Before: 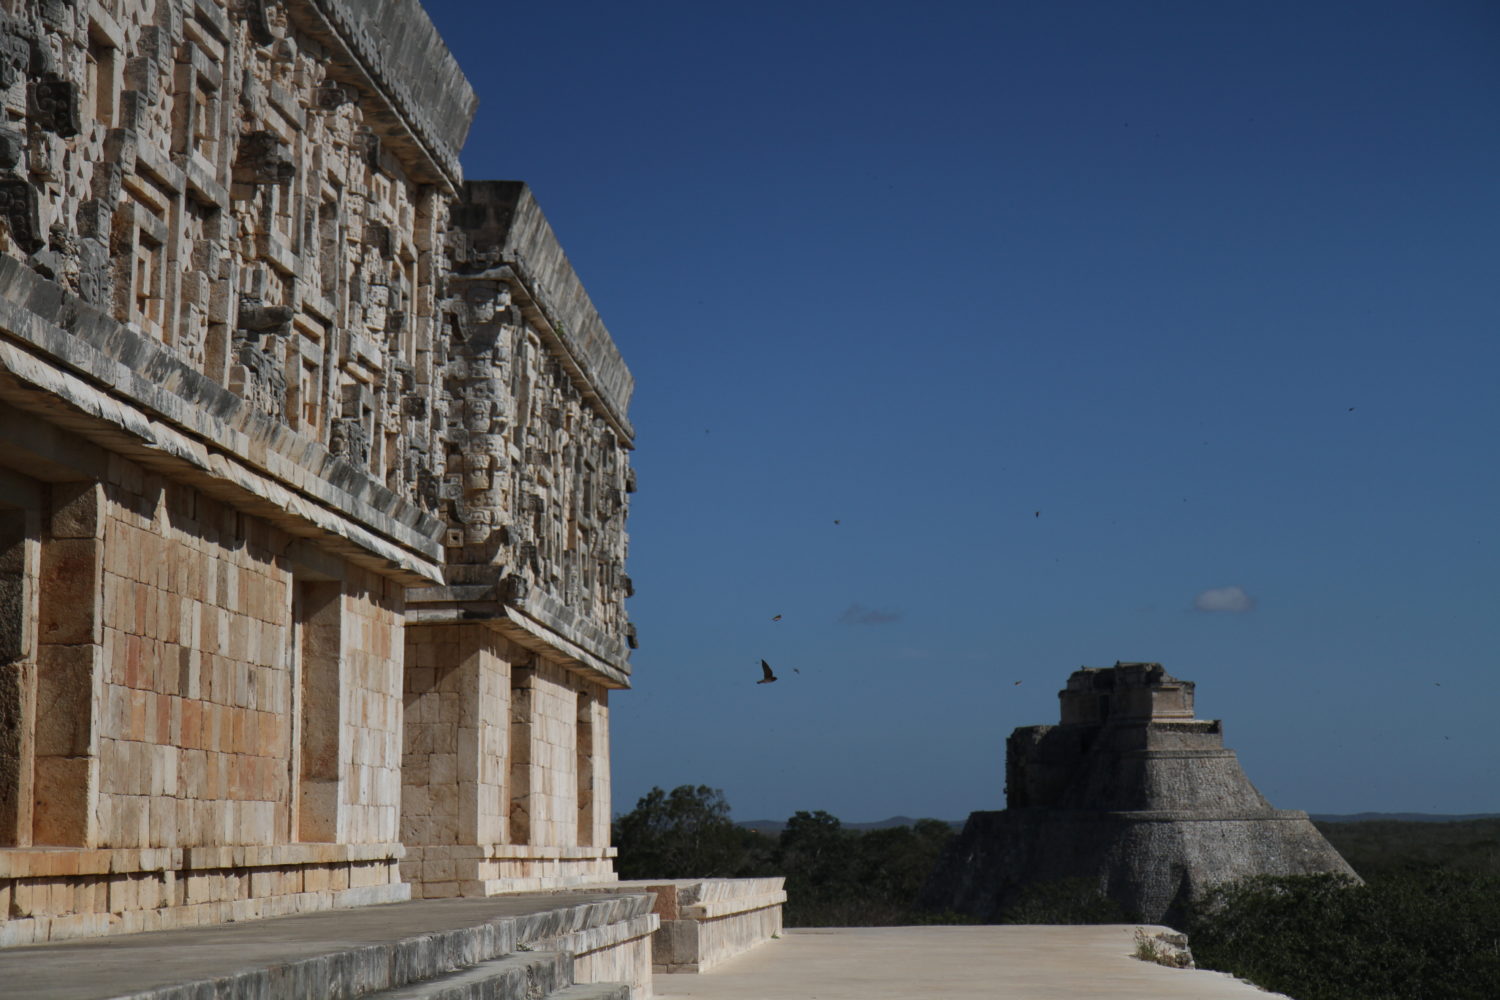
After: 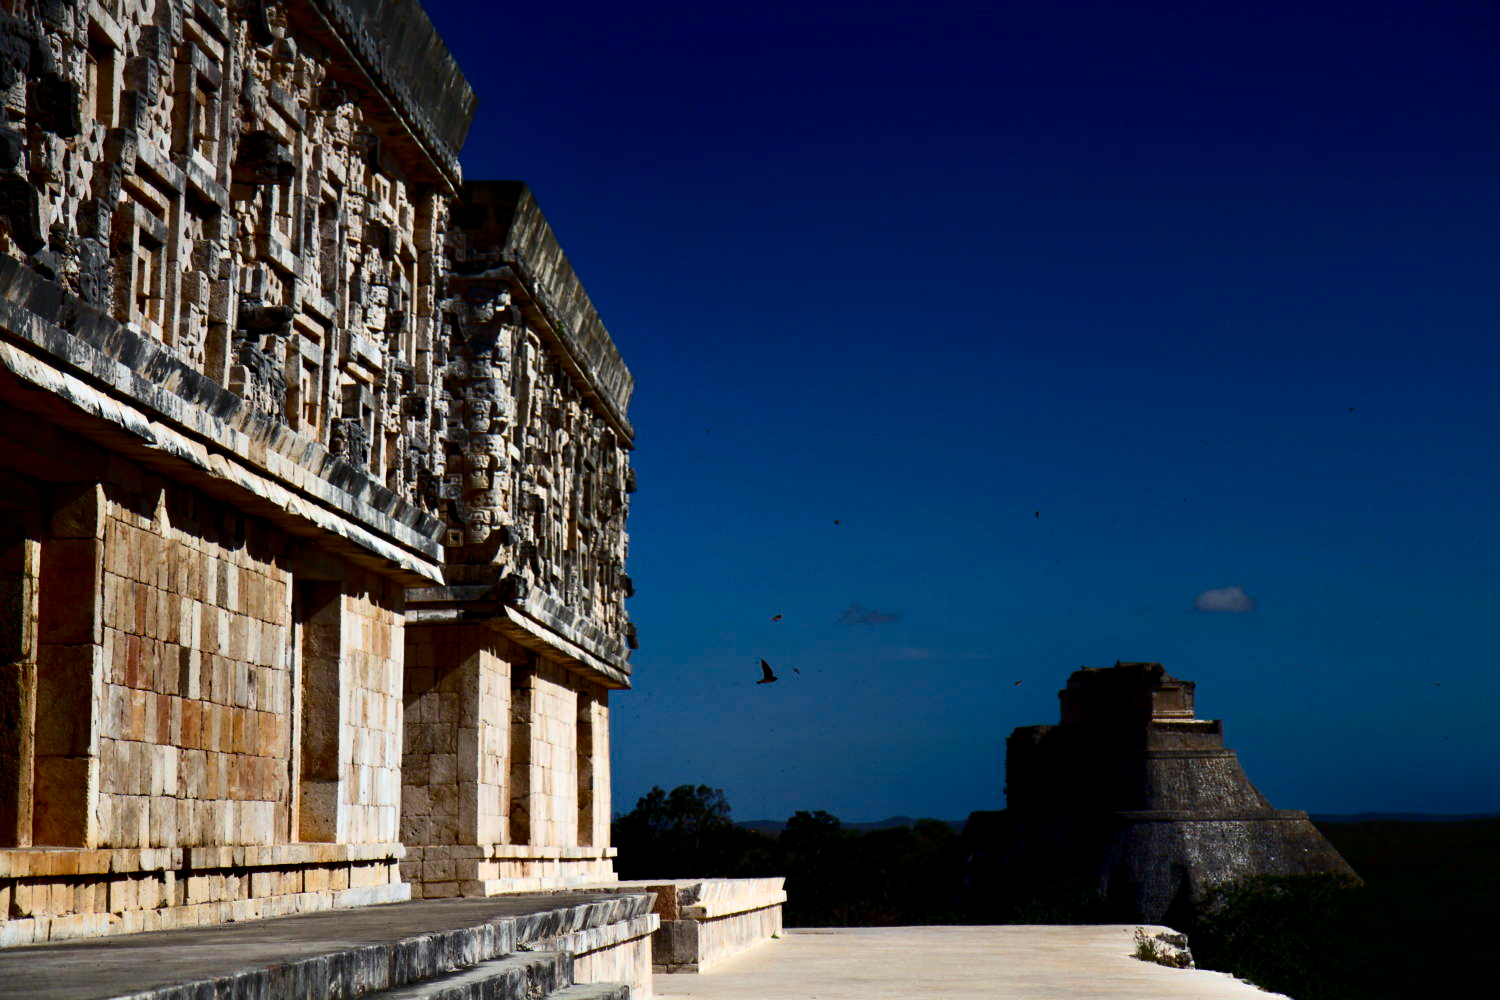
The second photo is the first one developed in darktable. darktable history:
shadows and highlights: shadows -89.89, highlights 91.66, soften with gaussian
color balance rgb: shadows lift › chroma 3.178%, shadows lift › hue 278.4°, perceptual saturation grading › global saturation 30.827%, global vibrance 20.622%
contrast brightness saturation: contrast 0.295
contrast equalizer: octaves 7, y [[0.6 ×6], [0.55 ×6], [0 ×6], [0 ×6], [0 ×6]]
